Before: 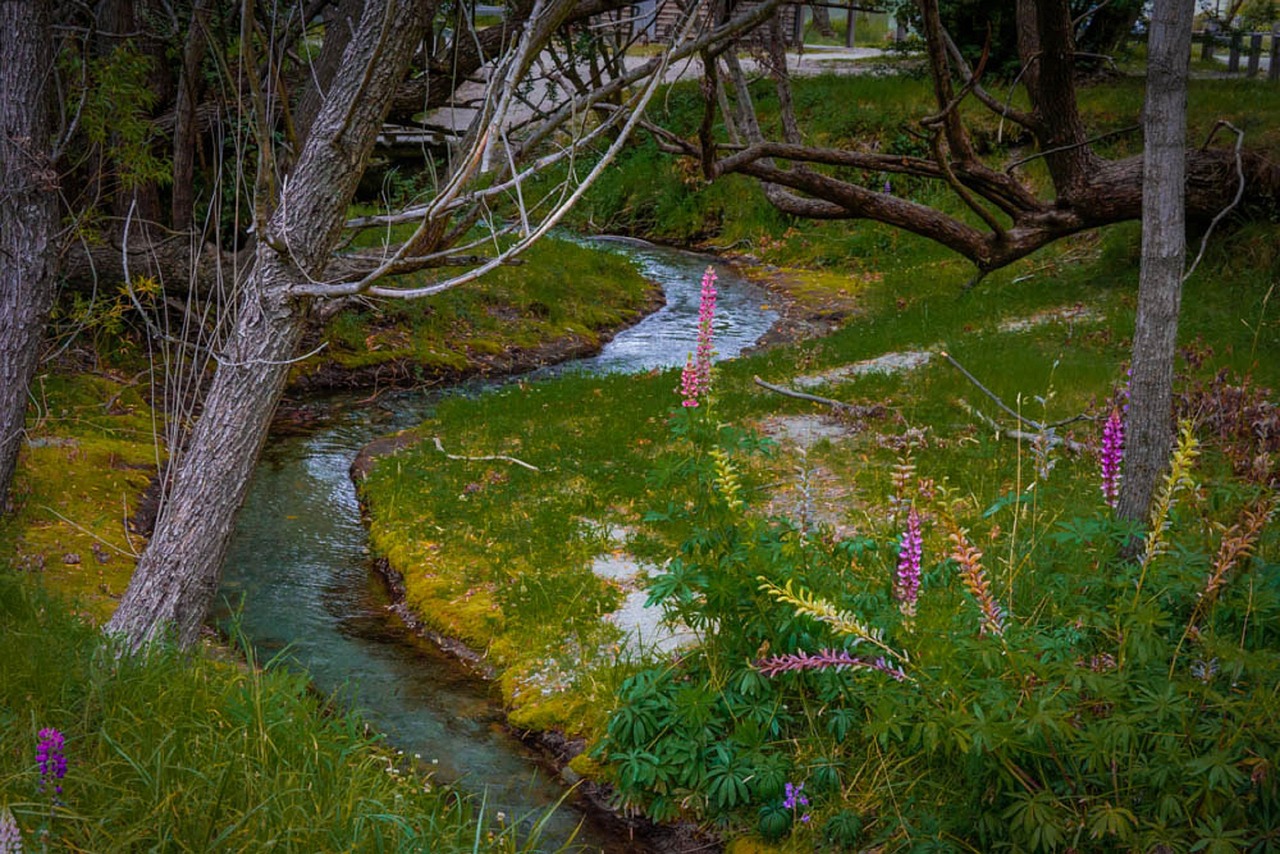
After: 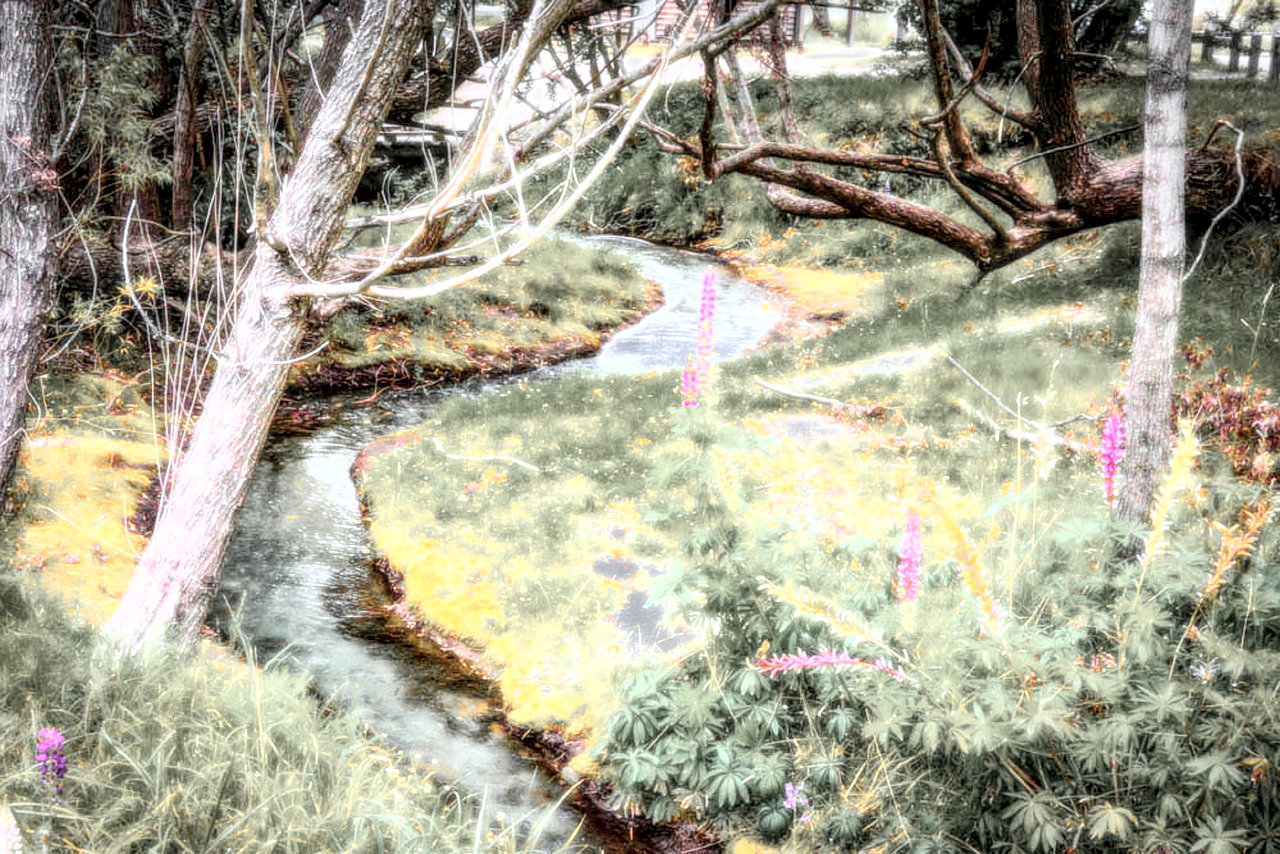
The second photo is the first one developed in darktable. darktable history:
color zones: curves: ch1 [(0, 0.638) (0.193, 0.442) (0.286, 0.15) (0.429, 0.14) (0.571, 0.142) (0.714, 0.154) (0.857, 0.175) (1, 0.638)]
exposure: black level correction 0, exposure 1.9 EV, compensate highlight preservation false
bloom: size 0%, threshold 54.82%, strength 8.31%
local contrast: highlights 60%, shadows 60%, detail 160%
